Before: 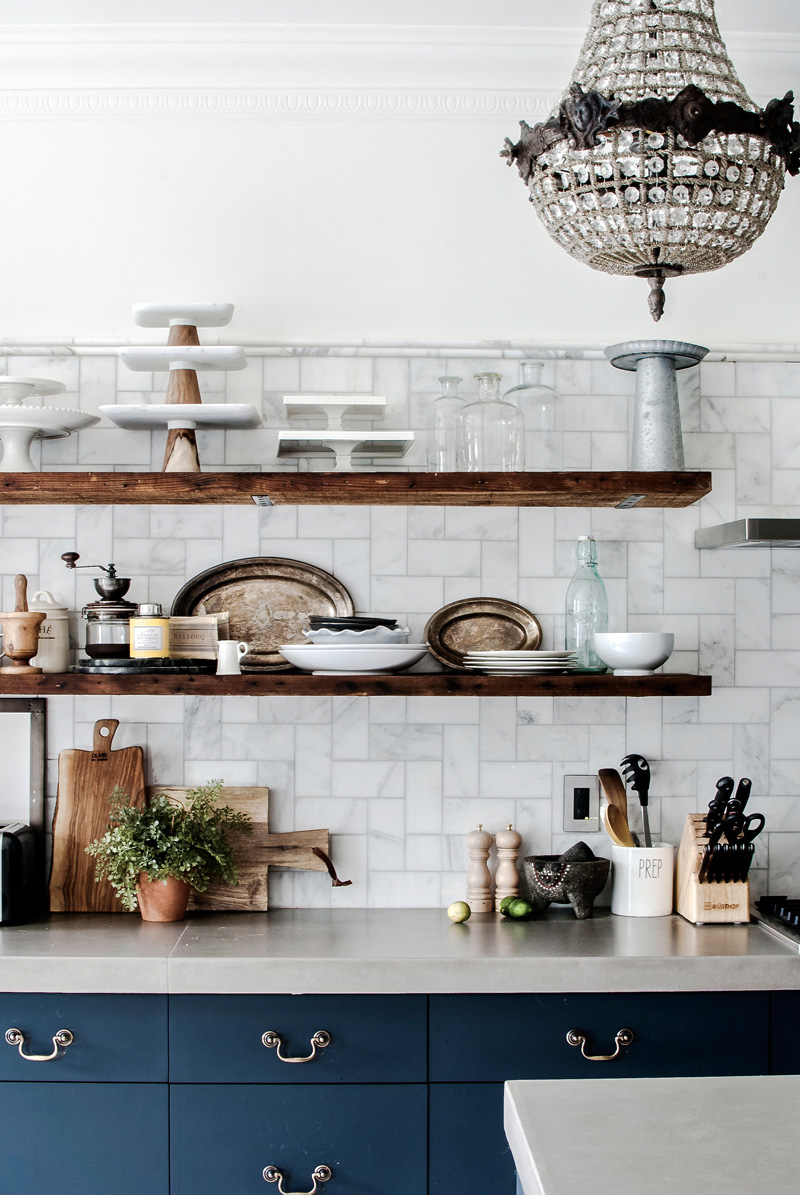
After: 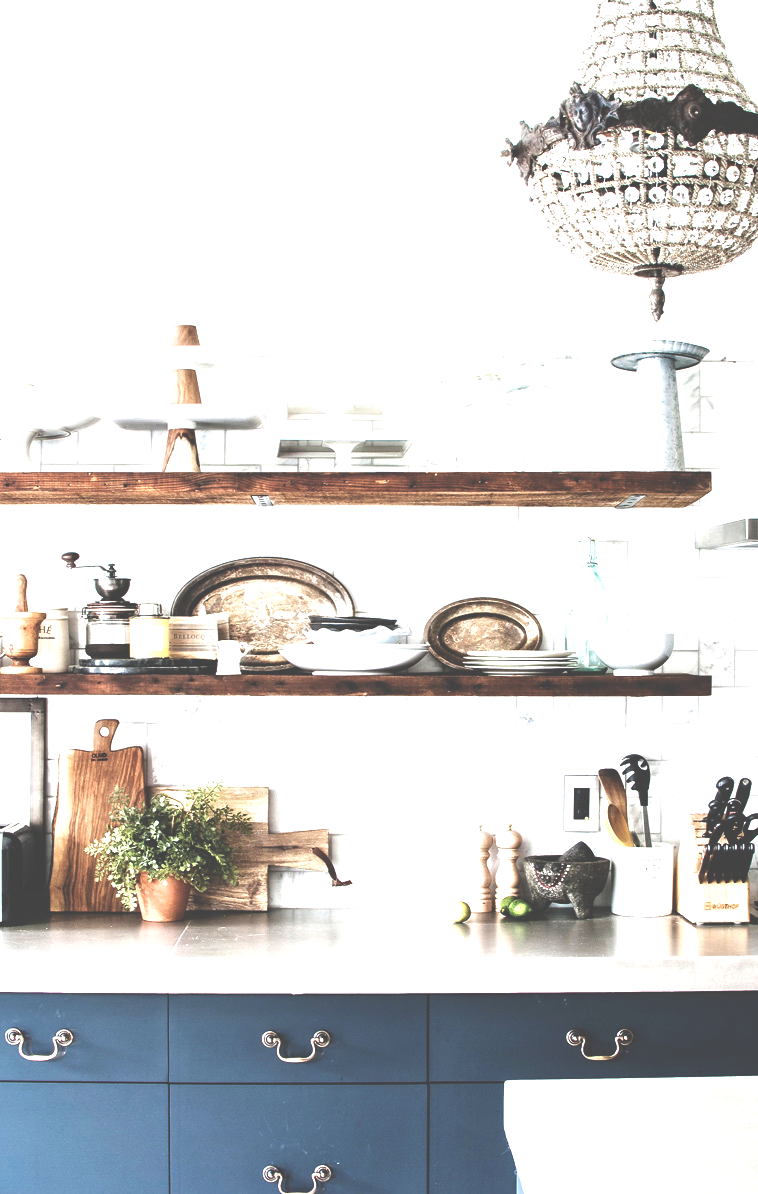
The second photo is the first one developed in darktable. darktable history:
exposure: black level correction -0.023, exposure 1.397 EV, compensate highlight preservation false
crop and rotate: right 5.167%
local contrast: highlights 100%, shadows 100%, detail 120%, midtone range 0.2
